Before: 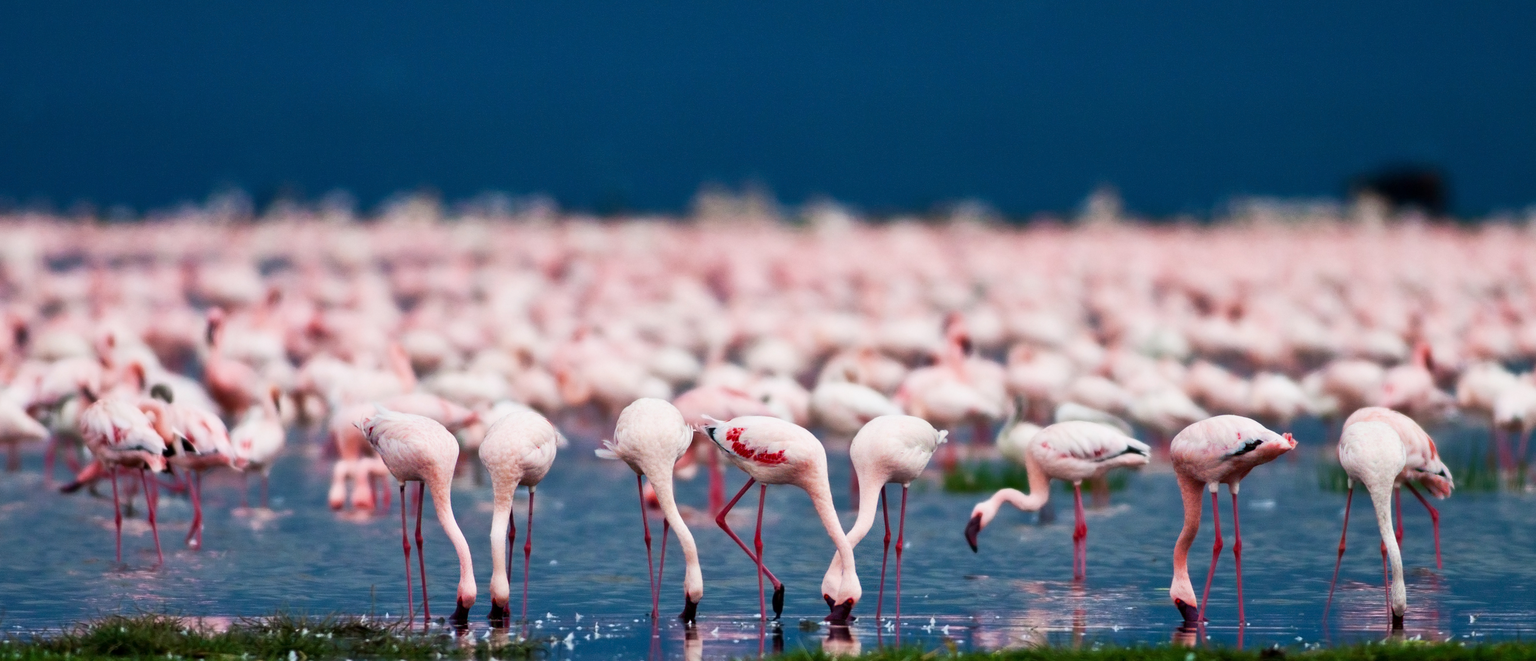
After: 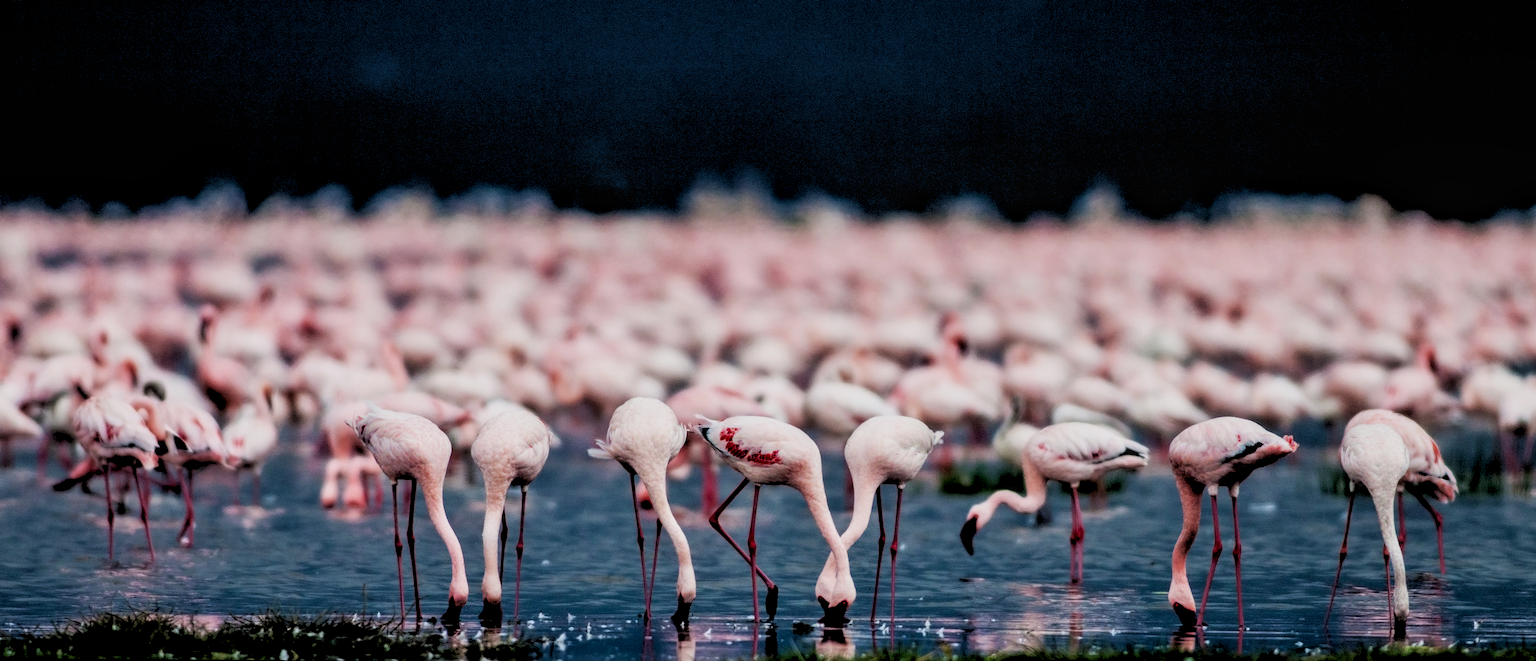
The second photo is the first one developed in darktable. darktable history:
rgb levels: levels [[0.029, 0.461, 0.922], [0, 0.5, 1], [0, 0.5, 1]]
local contrast: detail 130%
exposure: exposure -0.462 EV, compensate highlight preservation false
rotate and perspective: rotation 0.192°, lens shift (horizontal) -0.015, crop left 0.005, crop right 0.996, crop top 0.006, crop bottom 0.99
